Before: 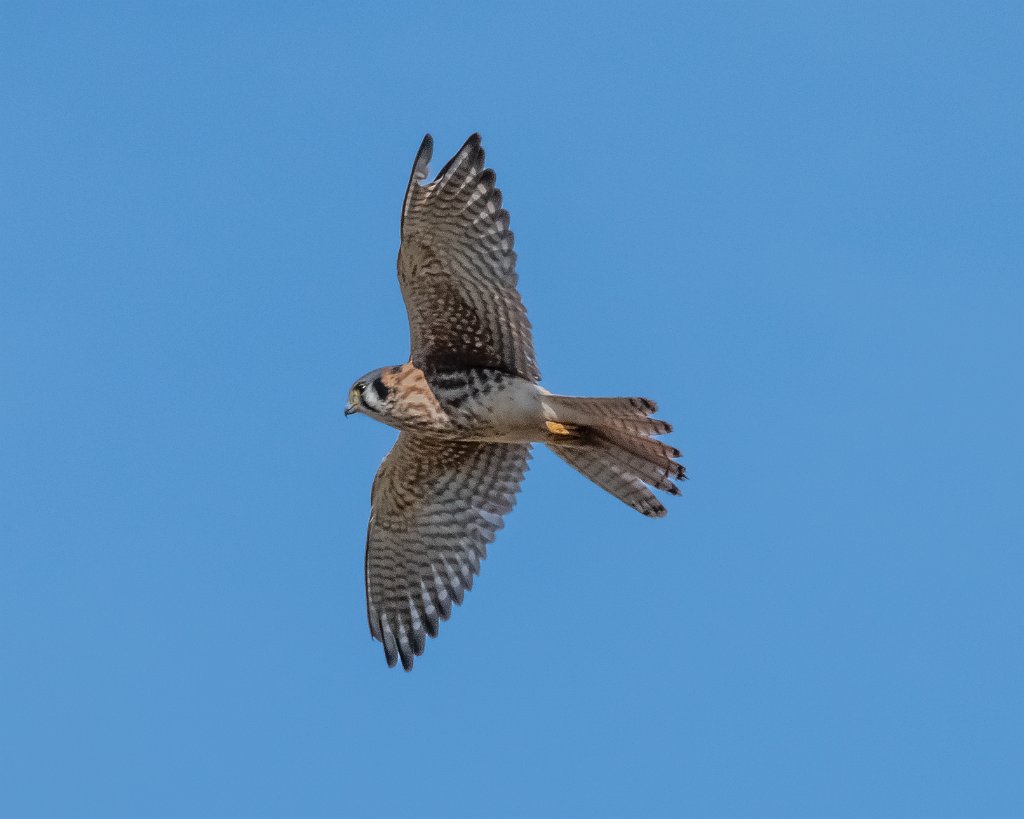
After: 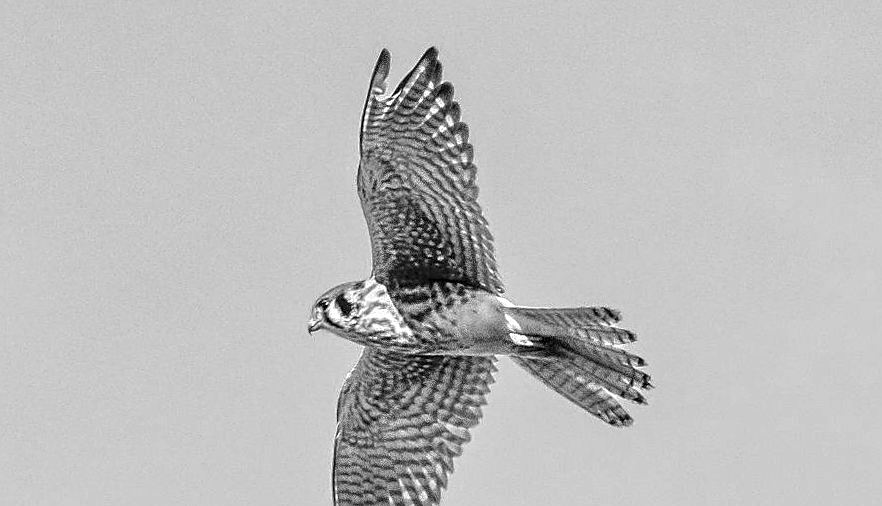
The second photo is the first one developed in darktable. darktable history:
white balance: red 1.127, blue 0.943
sharpen: amount 0.55
monochrome: a 32, b 64, size 2.3, highlights 1
crop: left 3.015%, top 8.969%, right 9.647%, bottom 26.457%
local contrast: highlights 100%, shadows 100%, detail 200%, midtone range 0.2
exposure: black level correction -0.002, exposure 1.115 EV, compensate highlight preservation false
rotate and perspective: rotation -1.42°, crop left 0.016, crop right 0.984, crop top 0.035, crop bottom 0.965
